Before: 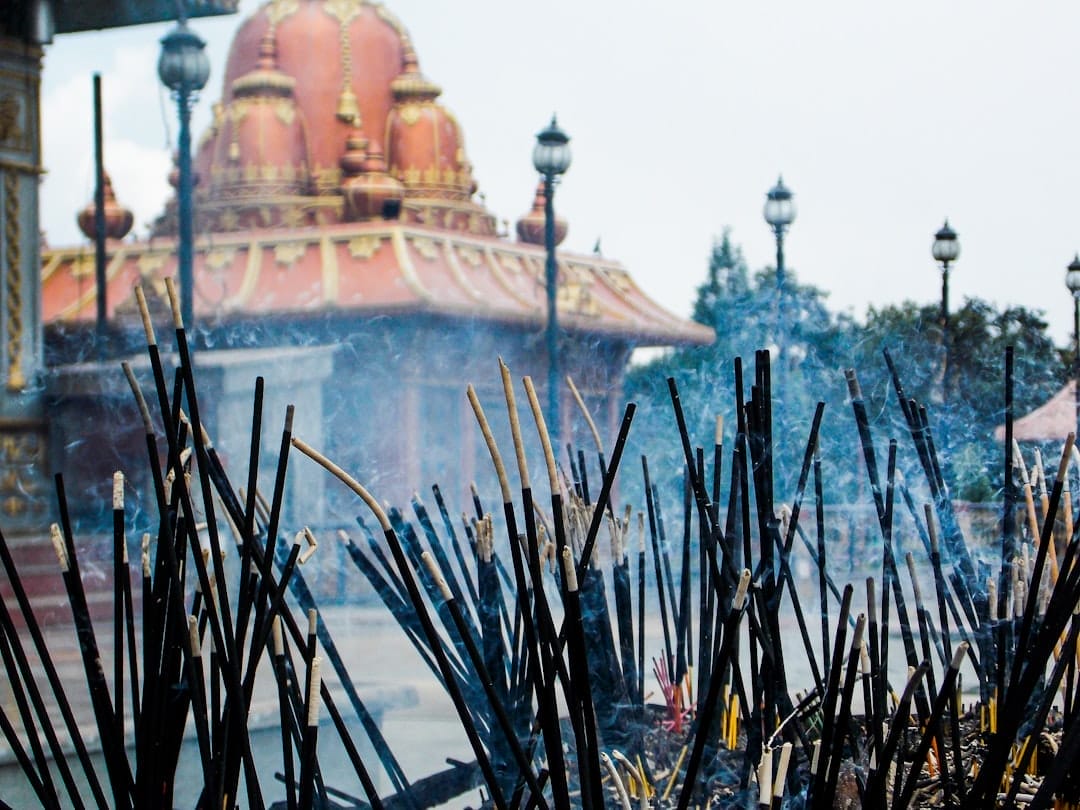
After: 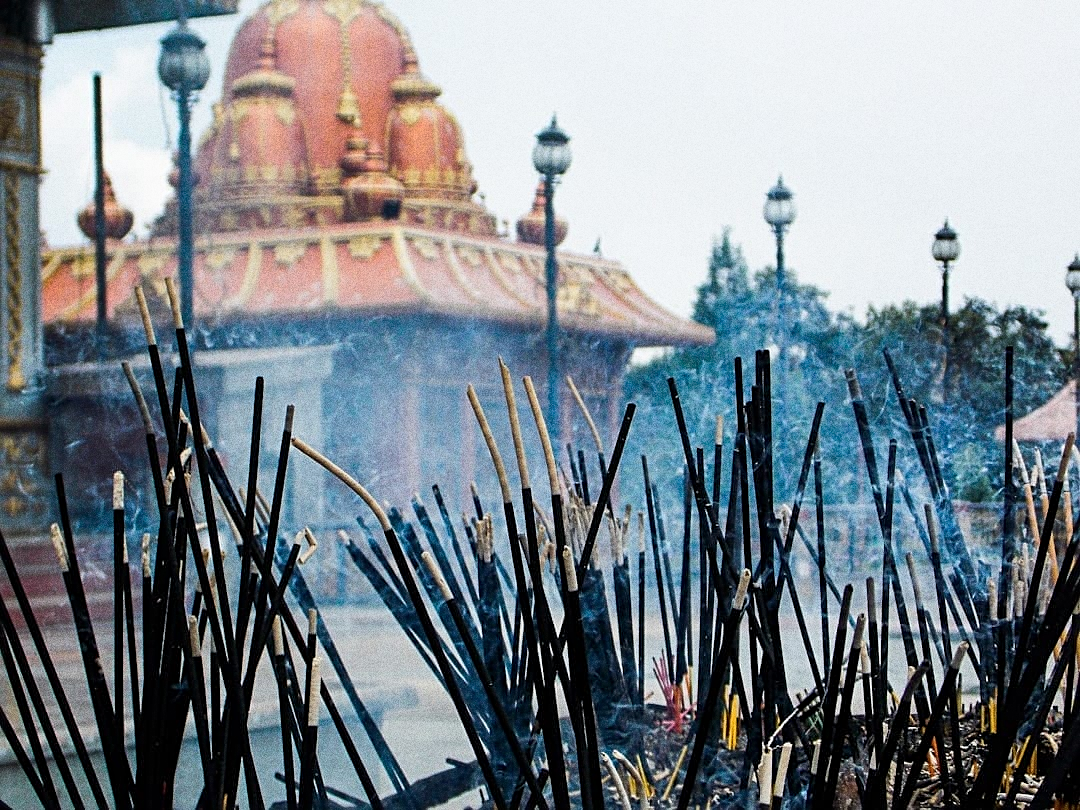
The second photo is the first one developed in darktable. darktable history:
sharpen: radius 2.167, amount 0.381, threshold 0
grain: strength 49.07%
